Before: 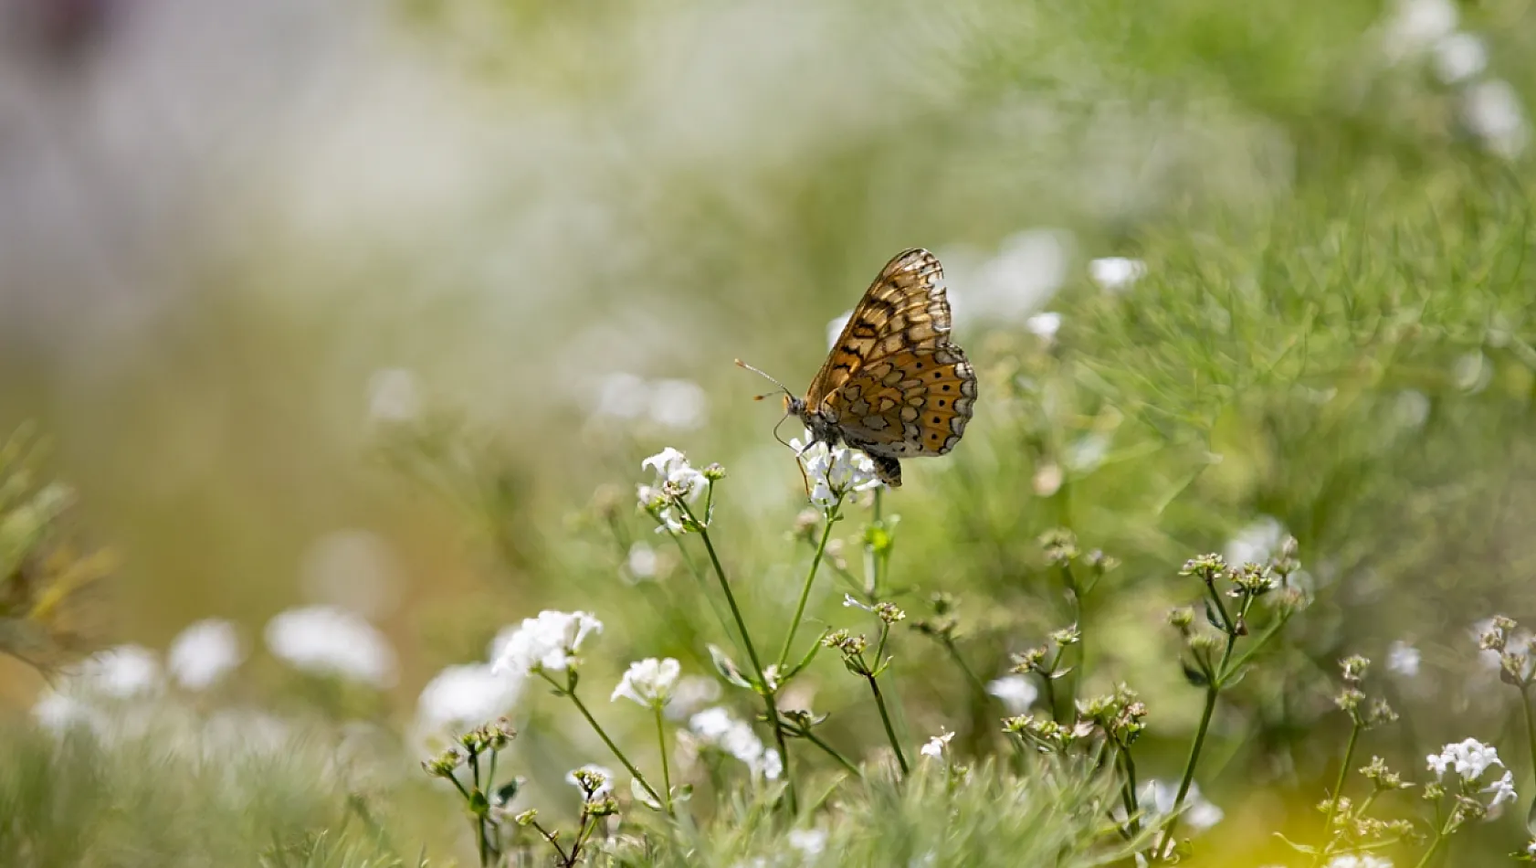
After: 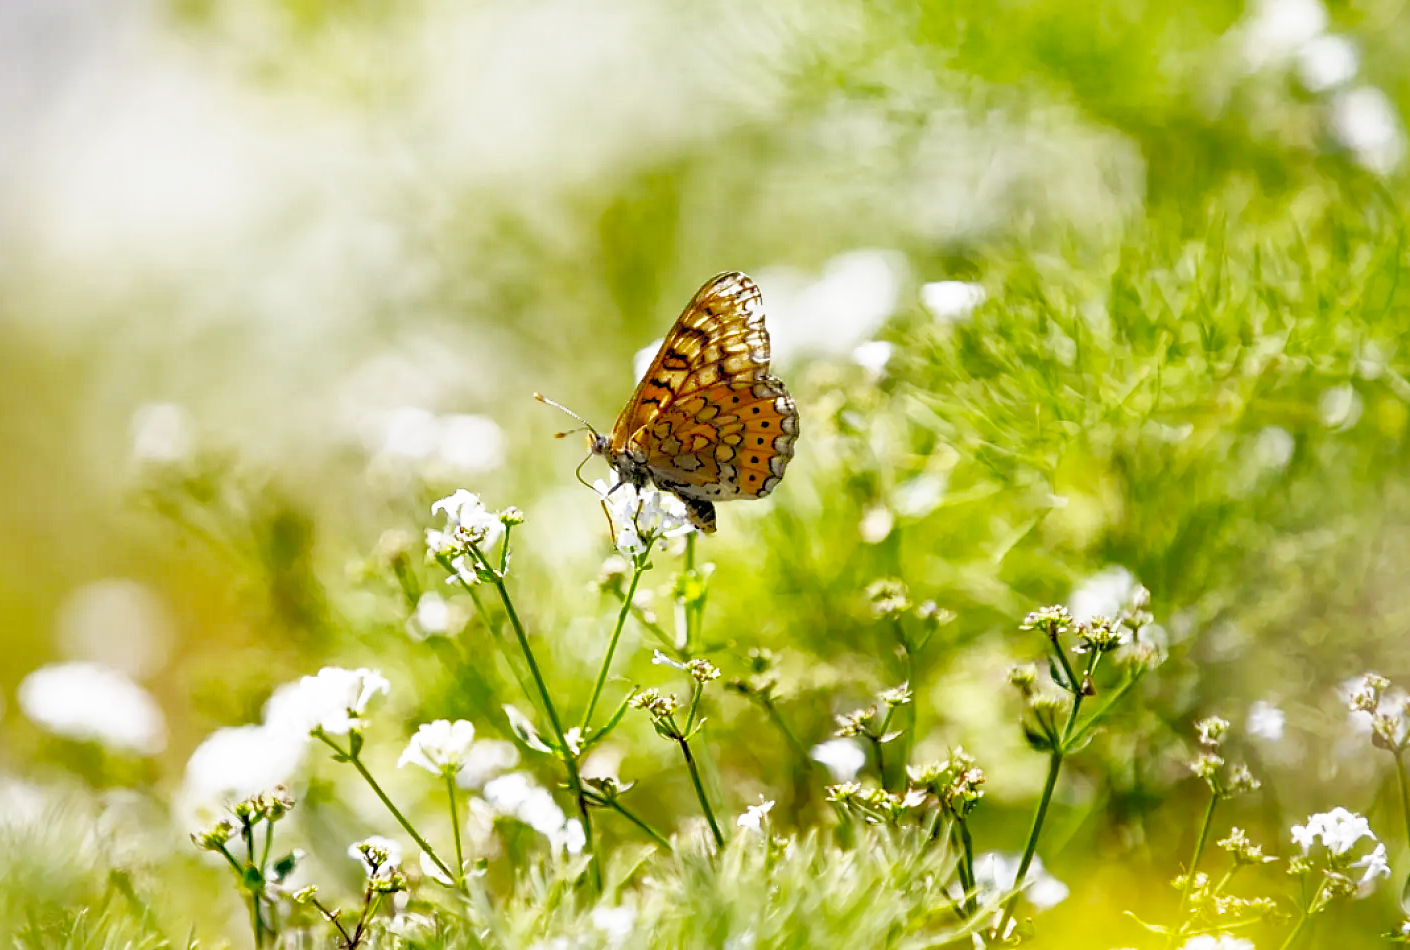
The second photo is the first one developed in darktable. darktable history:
crop: left 16.145%
exposure: black level correction 0.007, compensate highlight preservation false
shadows and highlights: shadows 60, highlights -60
base curve: curves: ch0 [(0, 0) (0.007, 0.004) (0.027, 0.03) (0.046, 0.07) (0.207, 0.54) (0.442, 0.872) (0.673, 0.972) (1, 1)], preserve colors none
